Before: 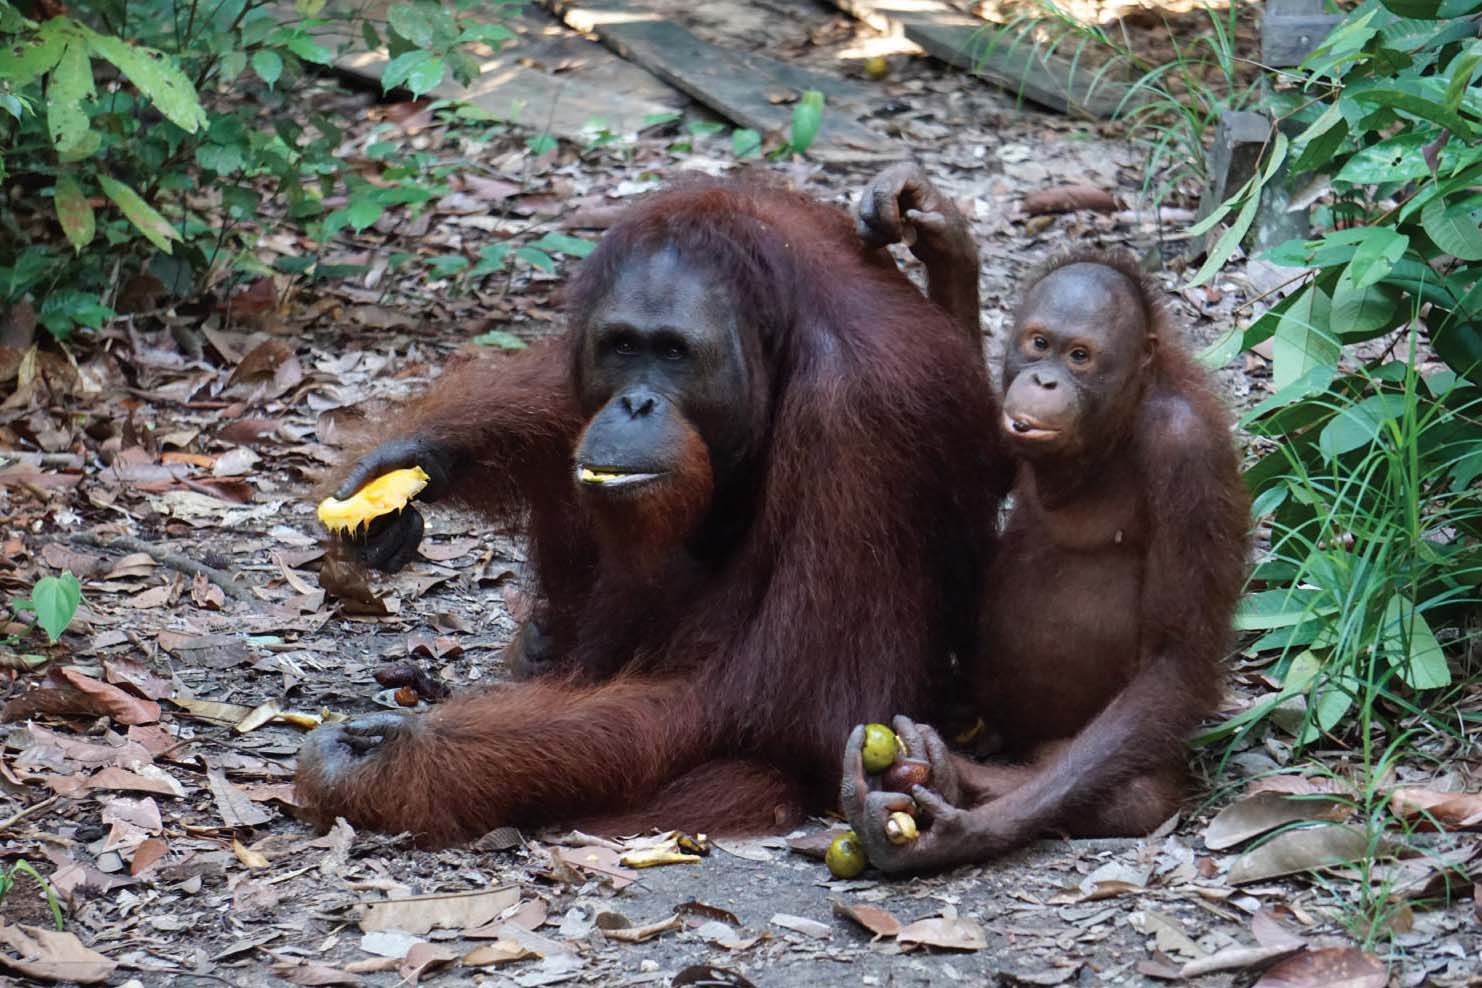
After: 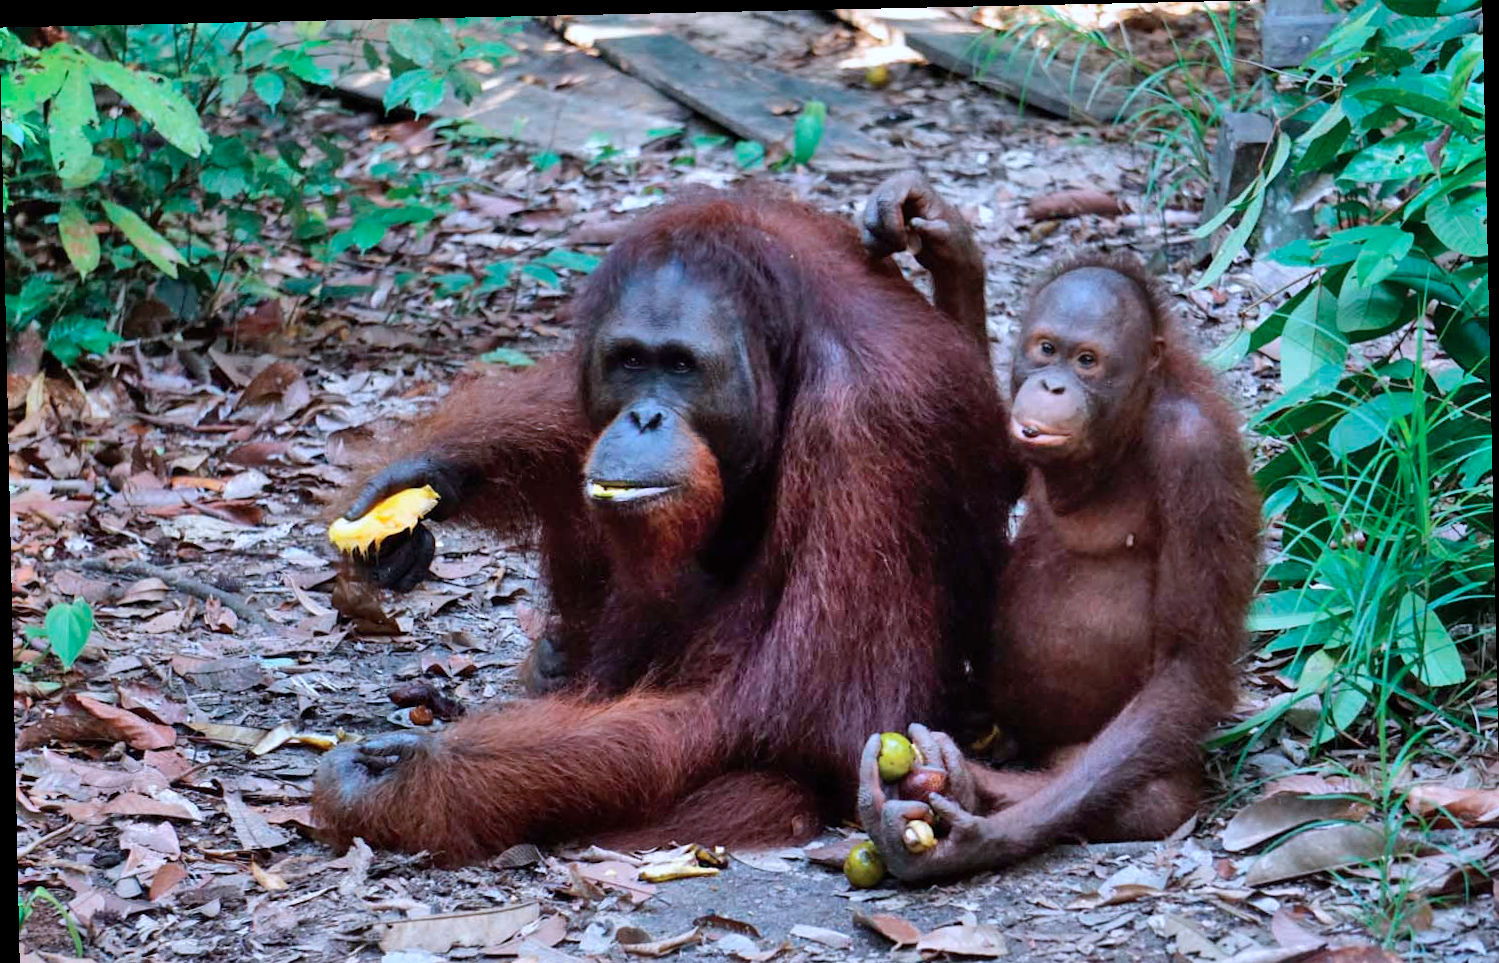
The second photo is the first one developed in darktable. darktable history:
crop: top 0.448%, right 0.264%, bottom 5.045%
shadows and highlights: shadows 60, highlights -60.23, soften with gaussian
rotate and perspective: rotation -1.24°, automatic cropping off
white balance: red 0.967, blue 1.119, emerald 0.756
